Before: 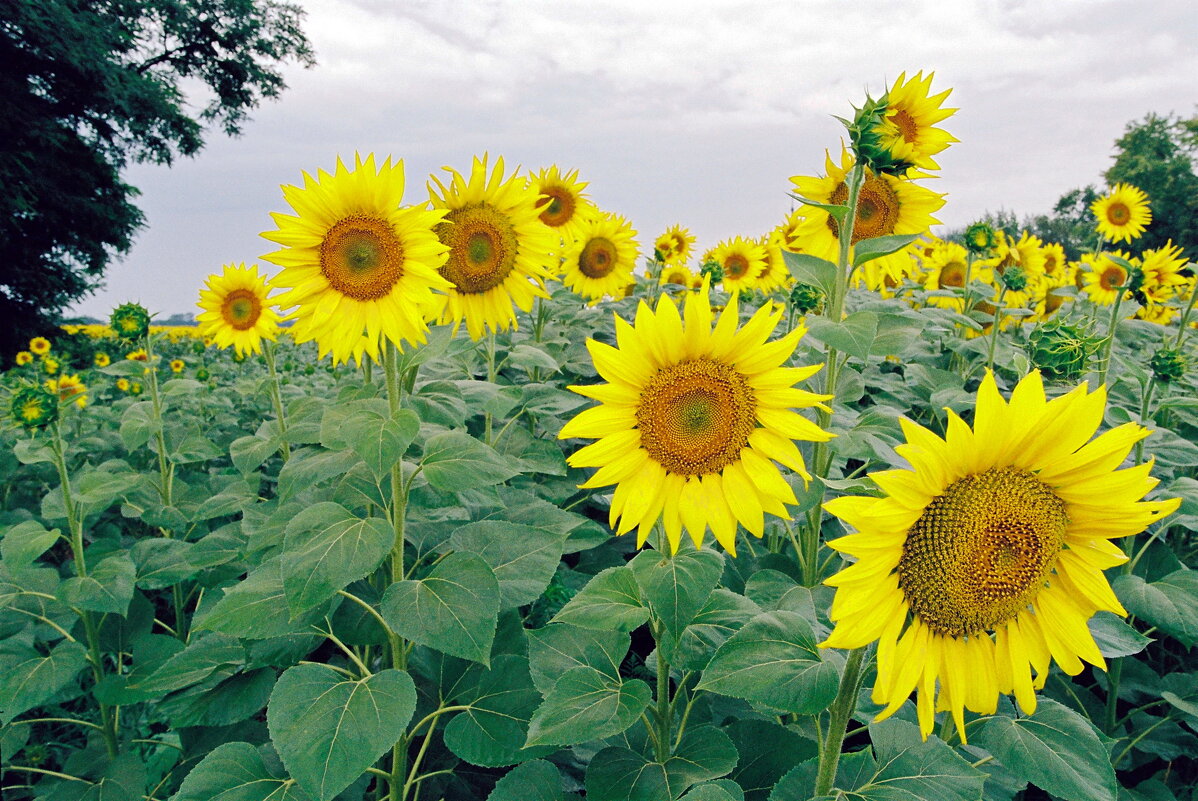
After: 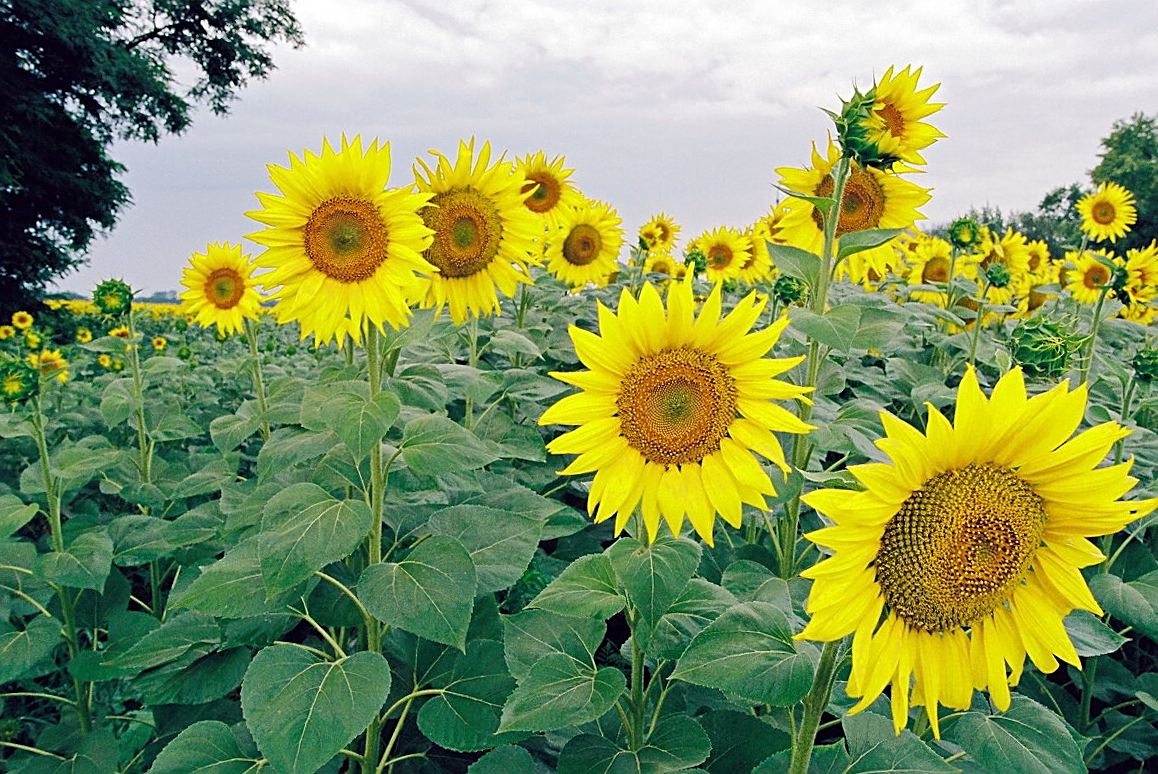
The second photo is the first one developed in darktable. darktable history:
sharpen: on, module defaults
crop and rotate: angle -1.3°
